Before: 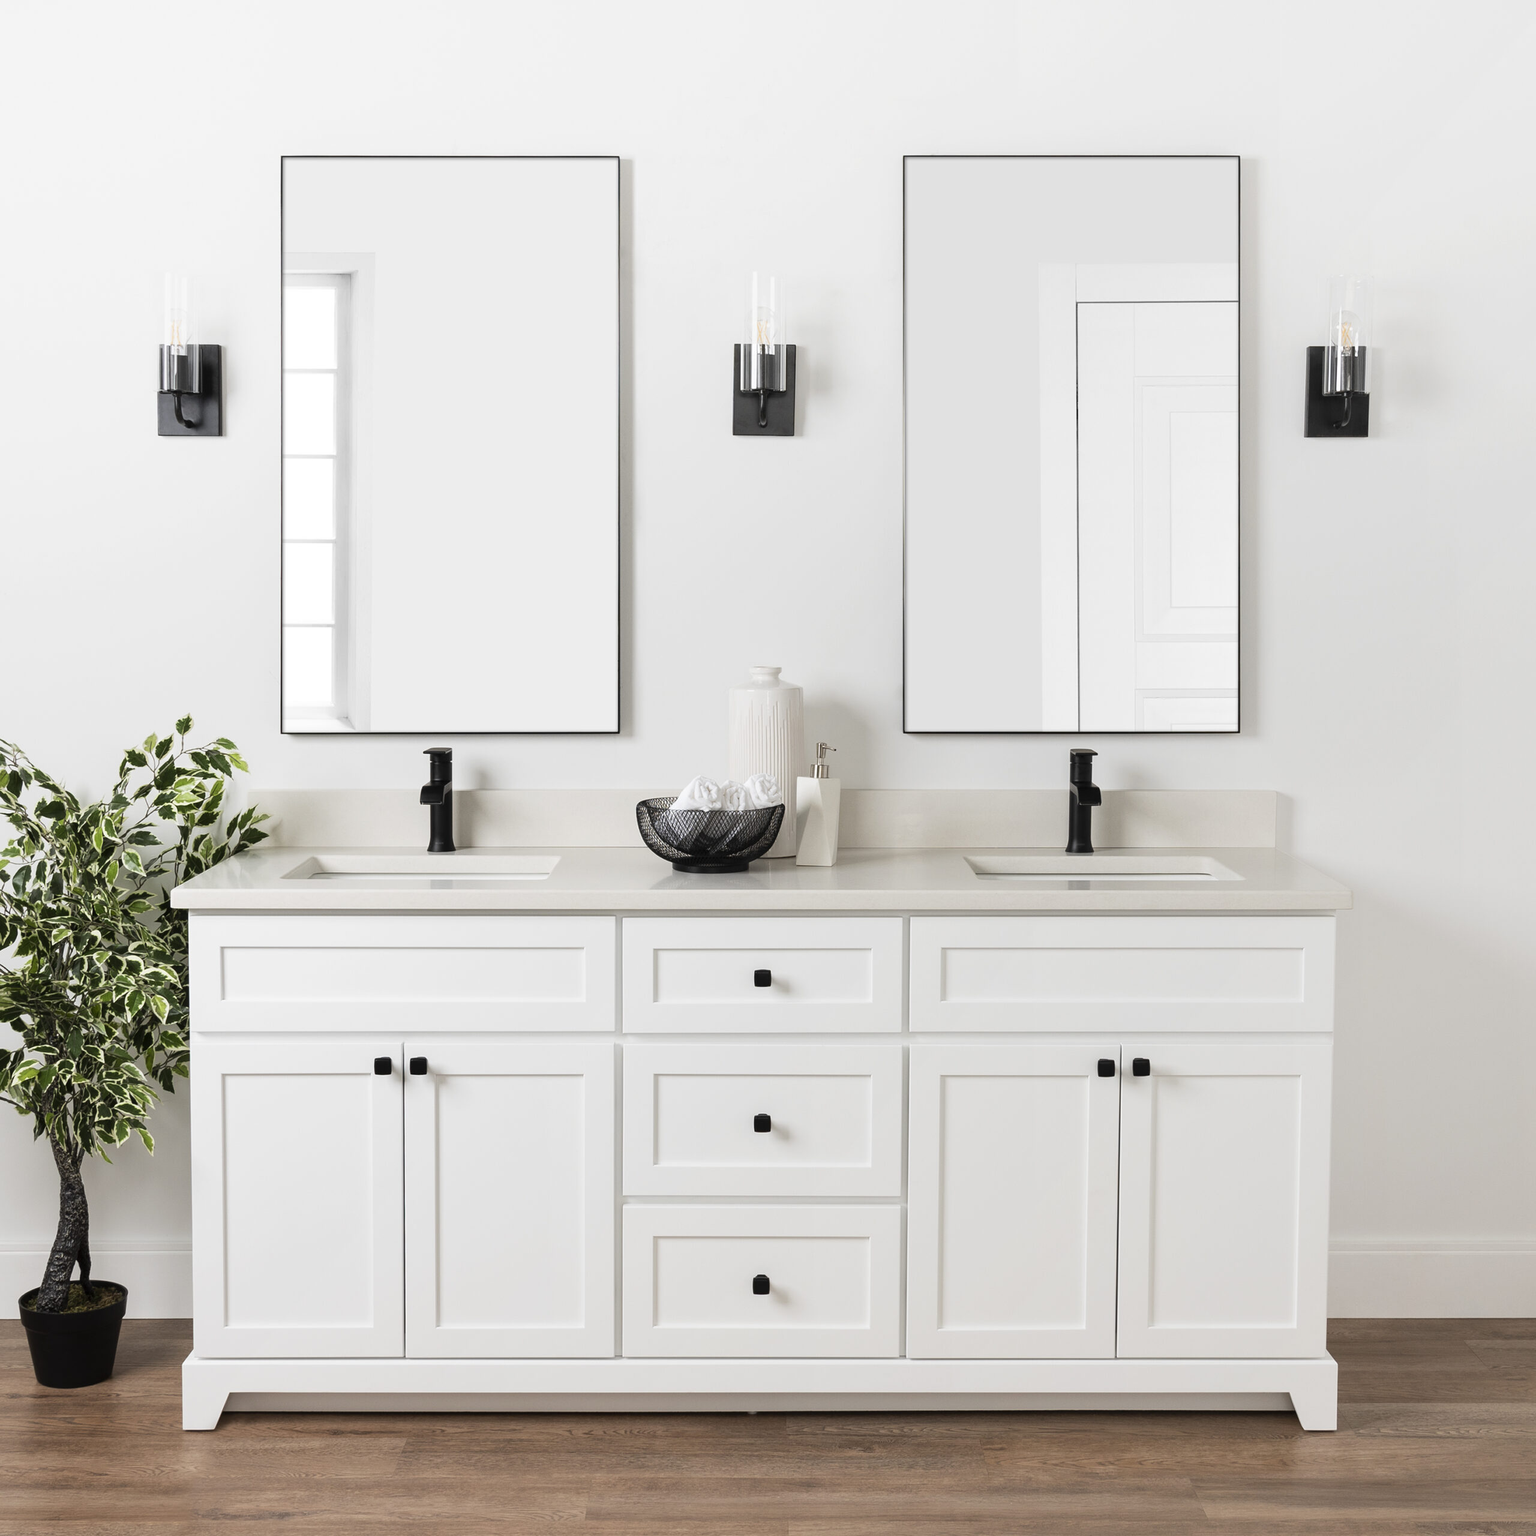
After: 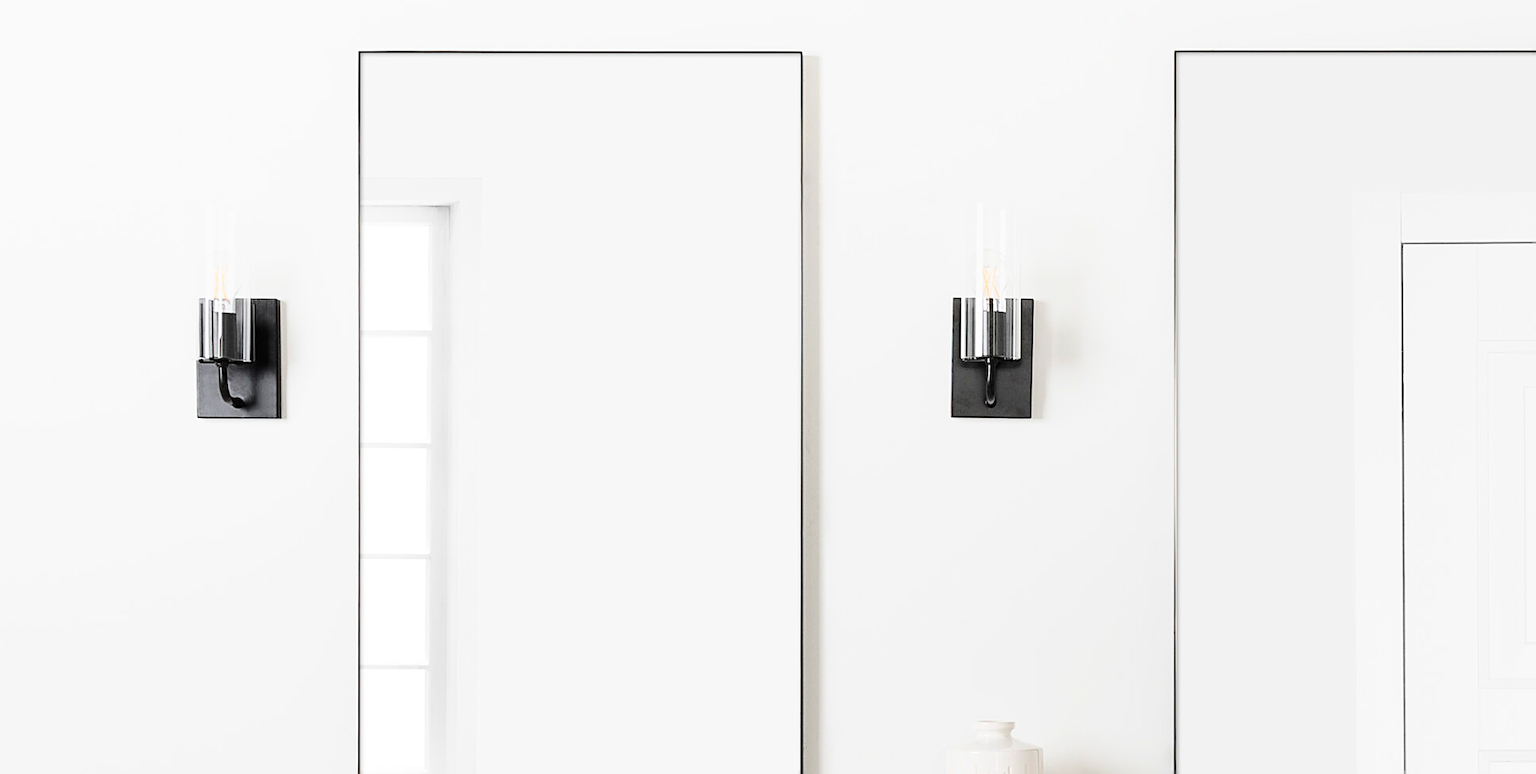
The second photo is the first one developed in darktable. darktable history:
crop: left 0.543%, top 7.627%, right 23.203%, bottom 53.904%
sharpen: on, module defaults
base curve: curves: ch0 [(0, 0) (0.032, 0.025) (0.121, 0.166) (0.206, 0.329) (0.605, 0.79) (1, 1)]
